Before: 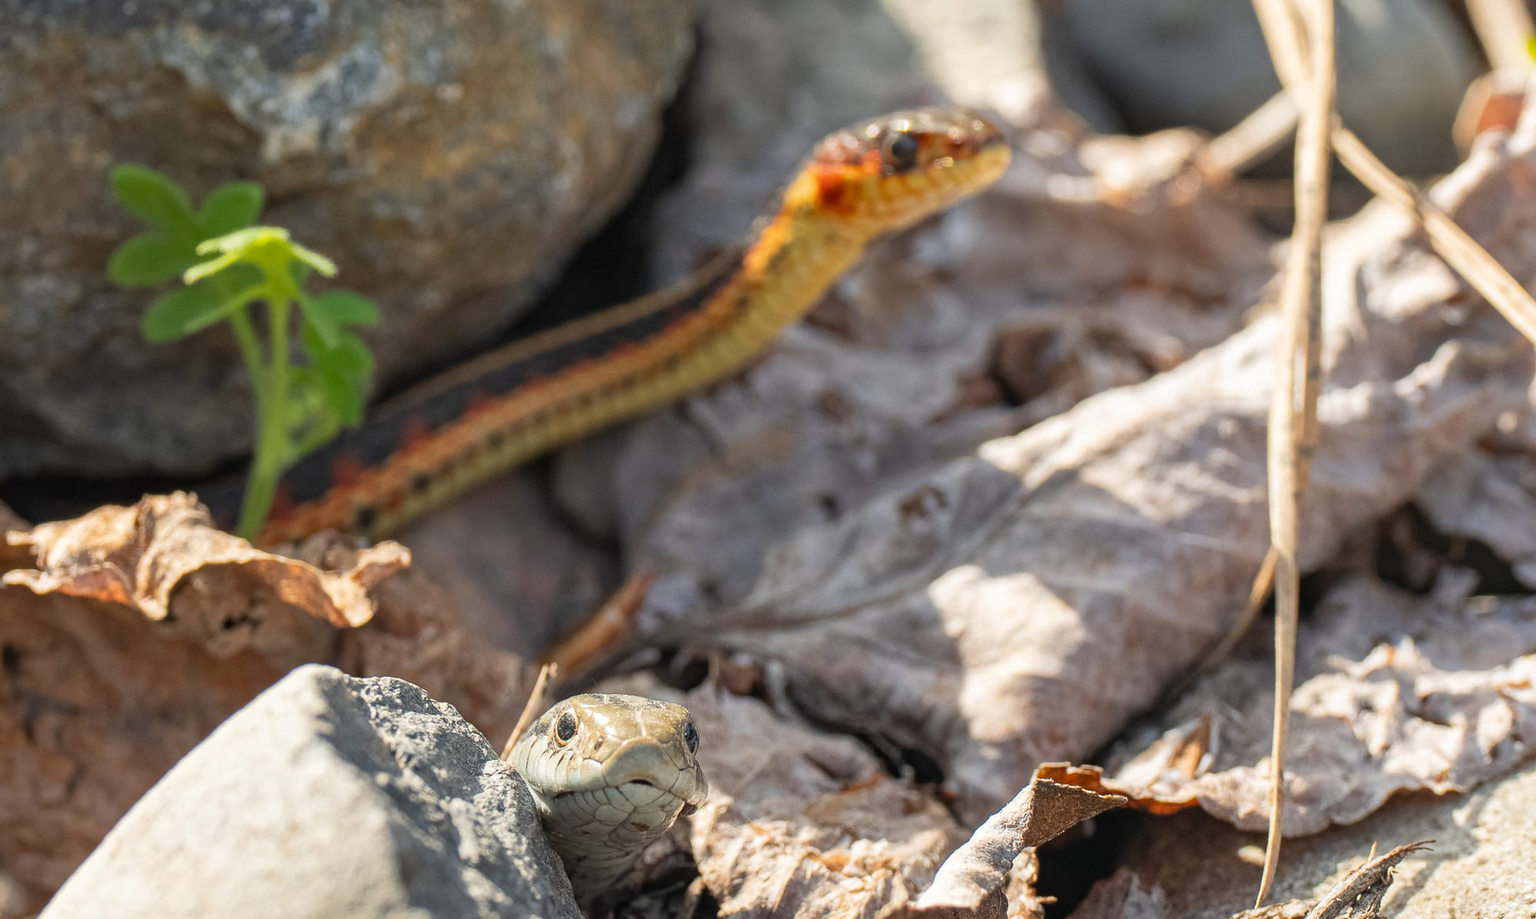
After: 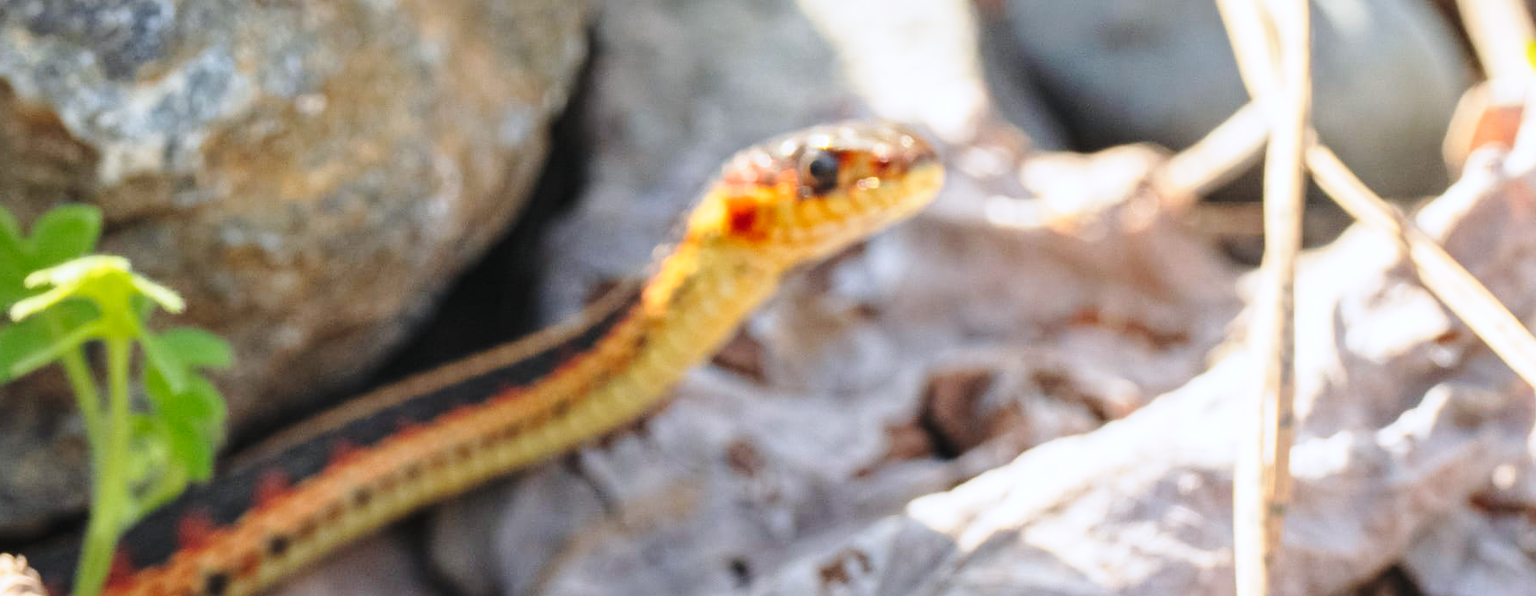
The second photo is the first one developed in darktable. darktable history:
contrast brightness saturation: contrast 0.048, brightness 0.058, saturation 0.005
color correction: highlights a* -0.126, highlights b* -5.86, shadows a* -0.126, shadows b* -0.112
crop and rotate: left 11.368%, bottom 42.404%
base curve: curves: ch0 [(0, 0) (0.028, 0.03) (0.121, 0.232) (0.46, 0.748) (0.859, 0.968) (1, 1)], preserve colors none
exposure: compensate highlight preservation false
